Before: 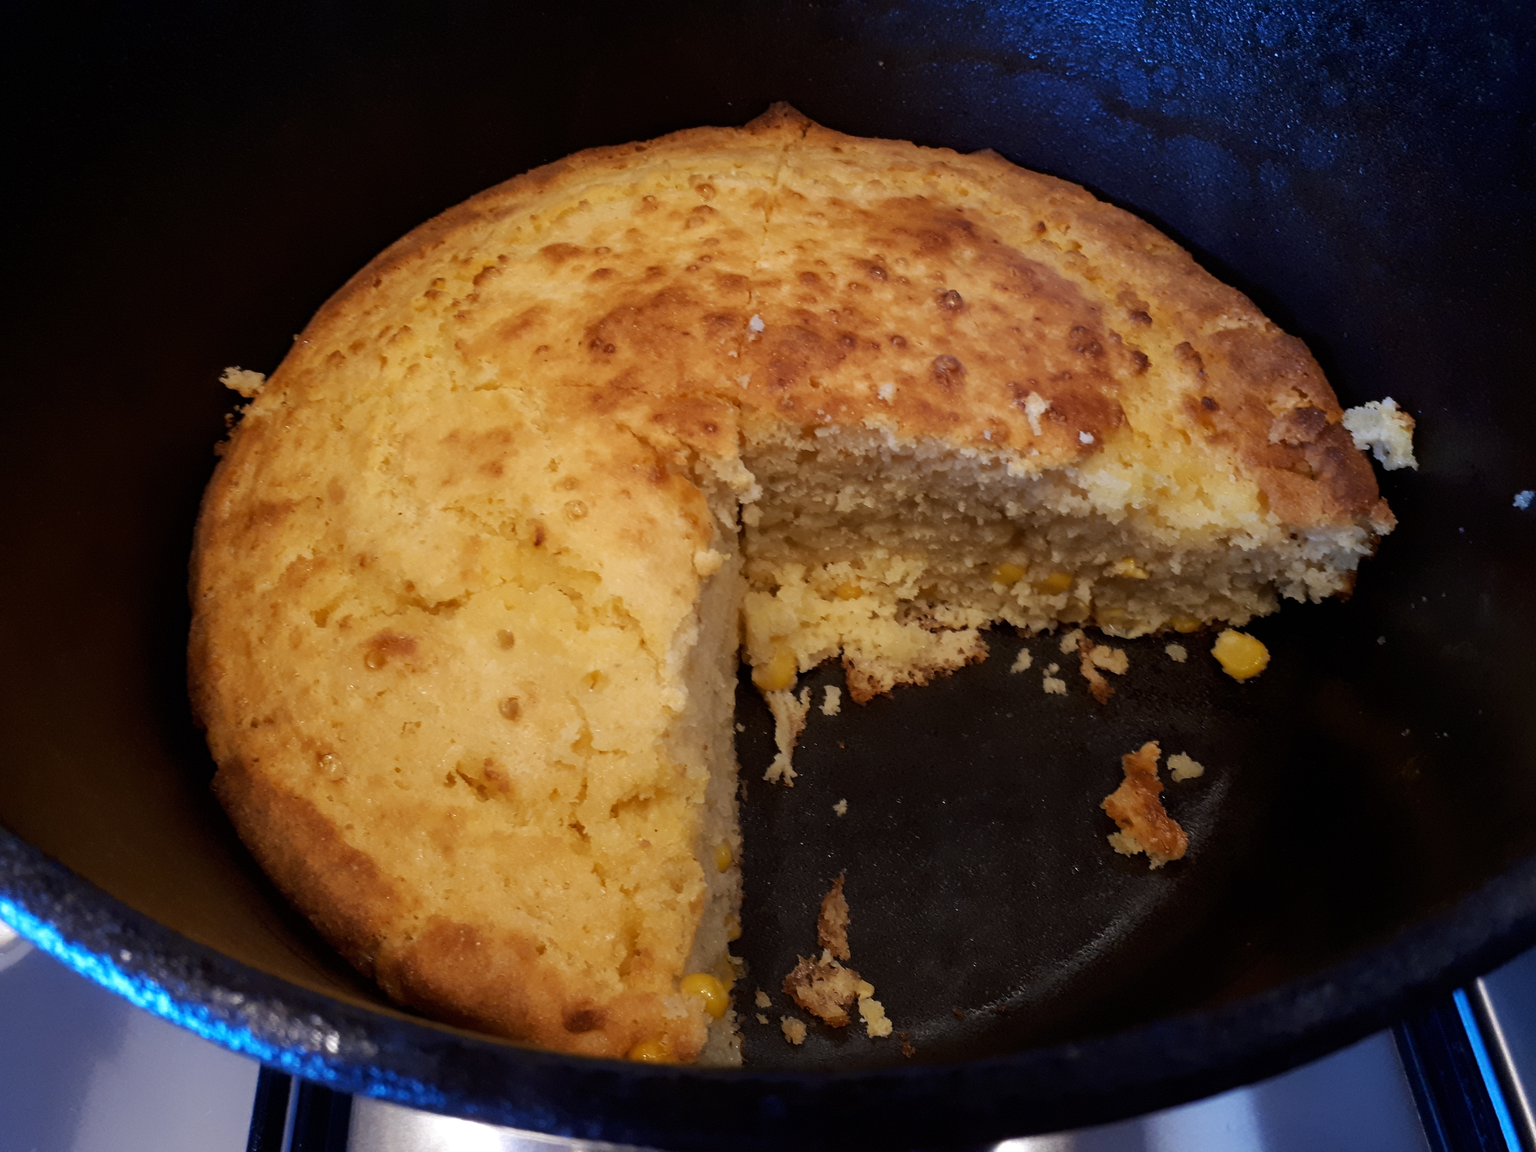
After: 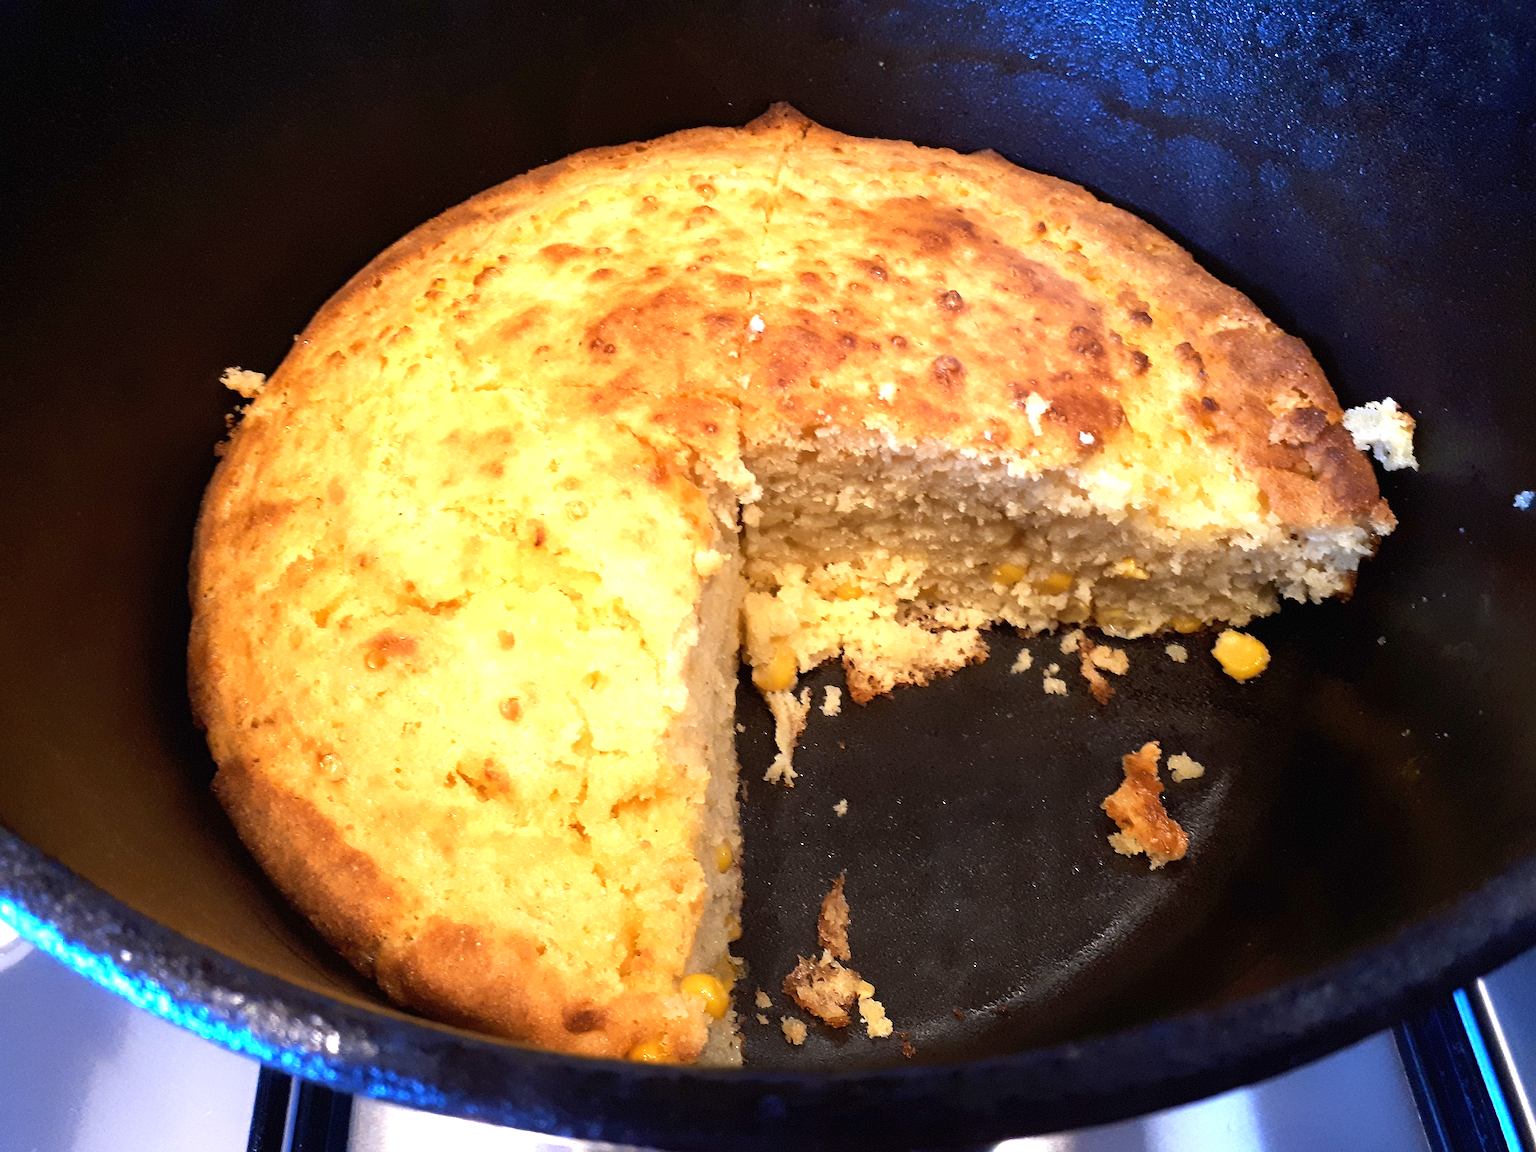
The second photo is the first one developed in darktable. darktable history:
exposure: black level correction 0, exposure 1.484 EV, compensate highlight preservation false
sharpen: on, module defaults
